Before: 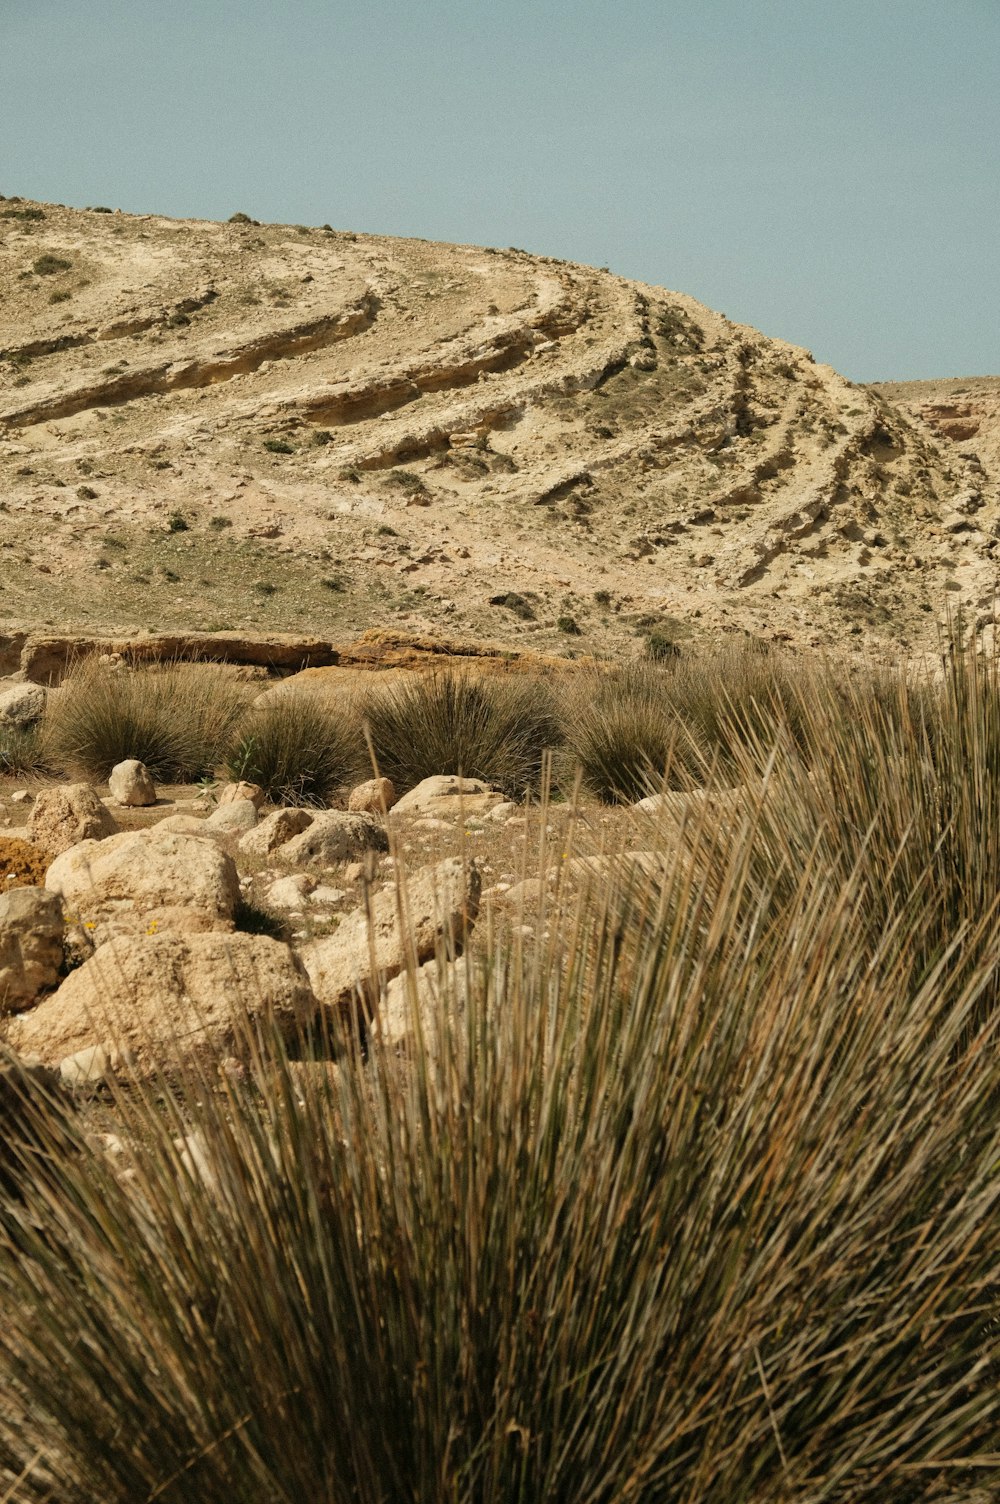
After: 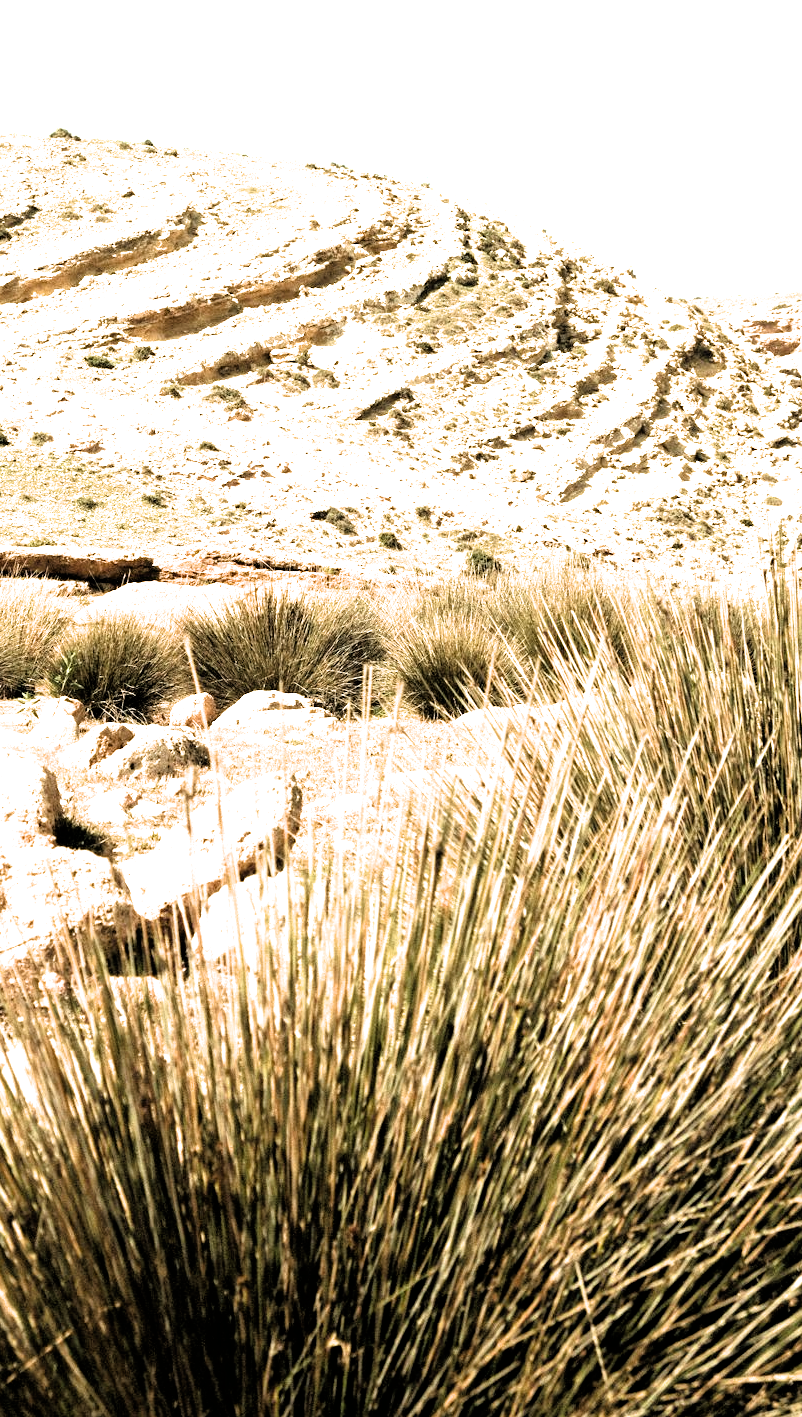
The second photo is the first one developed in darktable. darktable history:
filmic rgb: black relative exposure -3.57 EV, white relative exposure 2.29 EV, hardness 3.41
exposure: black level correction 0, exposure 1.741 EV, compensate exposure bias true, compensate highlight preservation false
crop and rotate: left 17.959%, top 5.771%, right 1.742%
